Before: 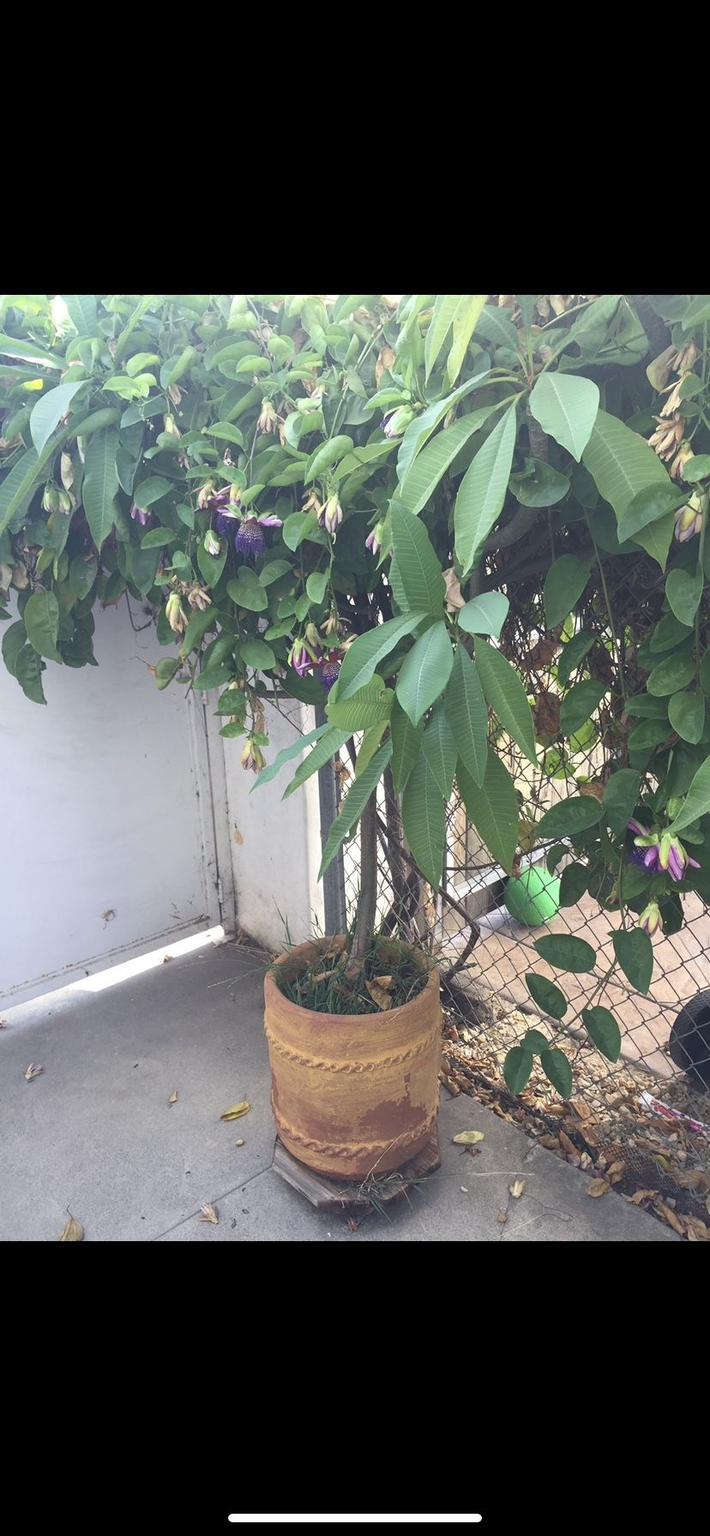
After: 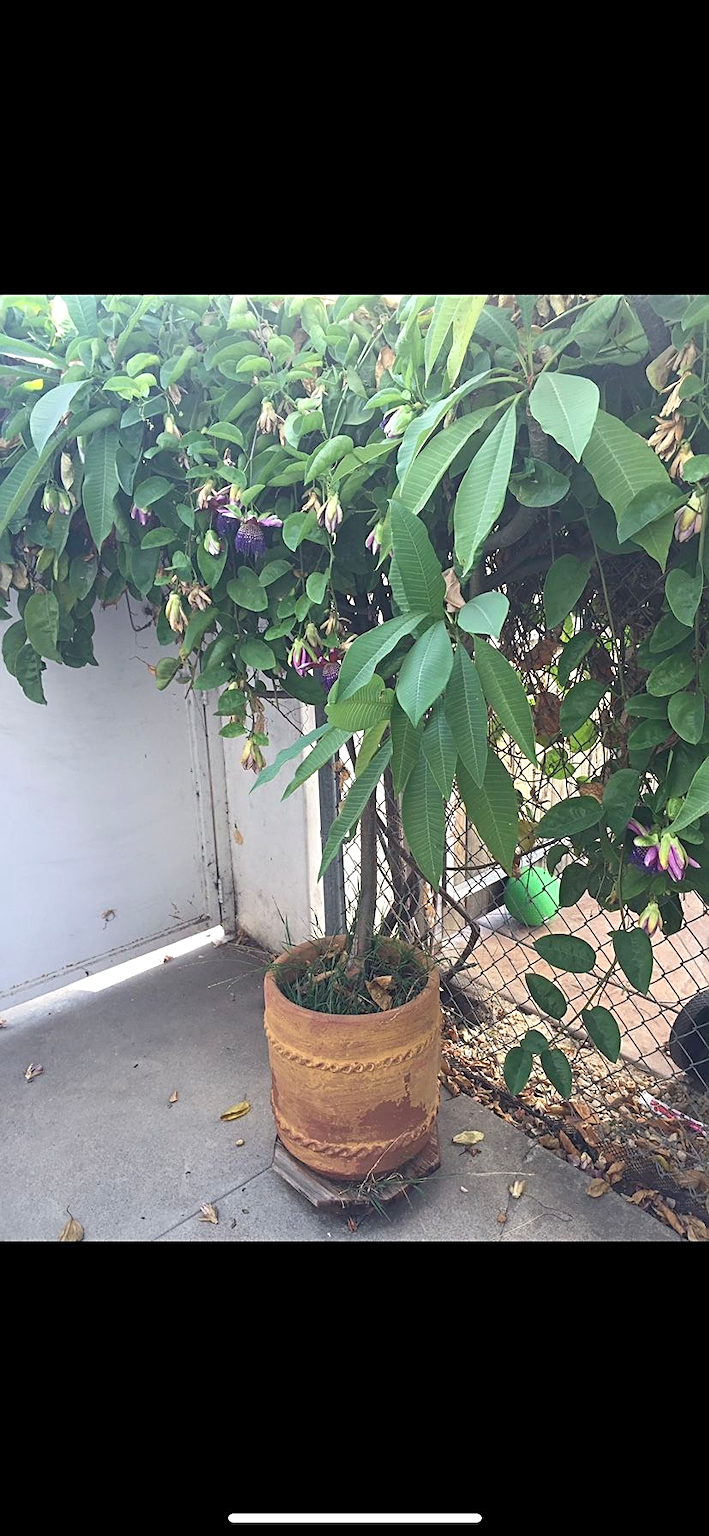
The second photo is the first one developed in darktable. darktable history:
contrast equalizer: y [[0.5, 0.501, 0.532, 0.538, 0.54, 0.541], [0.5 ×6], [0.5 ×6], [0 ×6], [0 ×6]], mix 0.548
sharpen: on, module defaults
